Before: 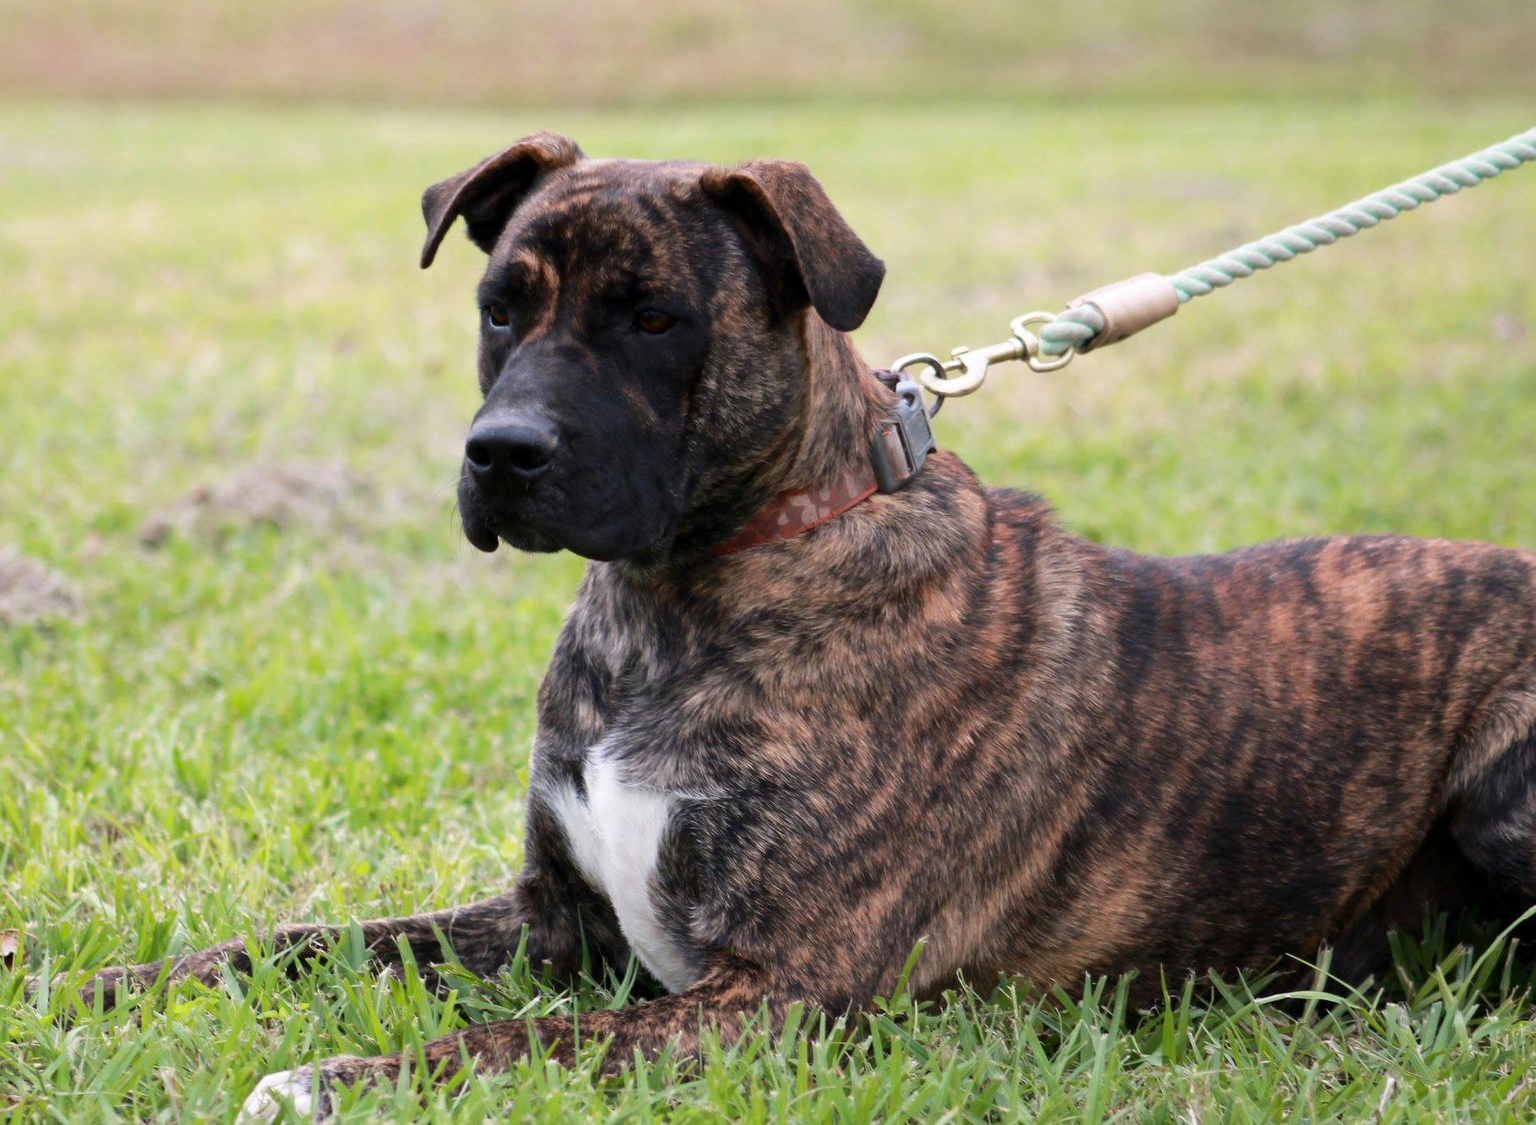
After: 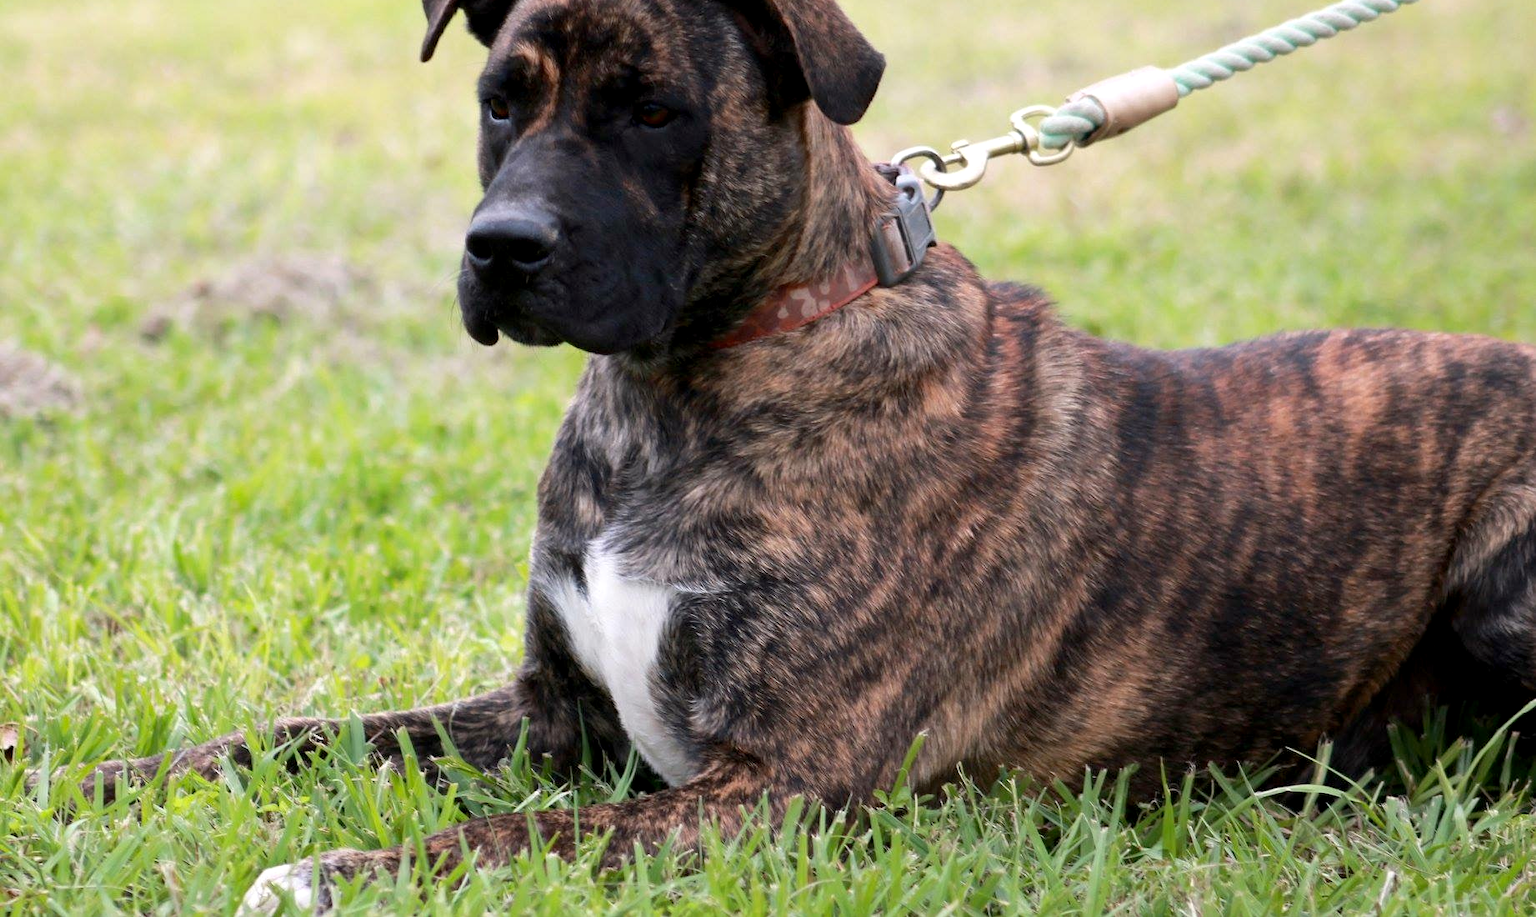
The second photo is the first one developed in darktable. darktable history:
crop and rotate: top 18.394%
exposure: black level correction 0.003, exposure 0.145 EV, compensate exposure bias true, compensate highlight preservation false
